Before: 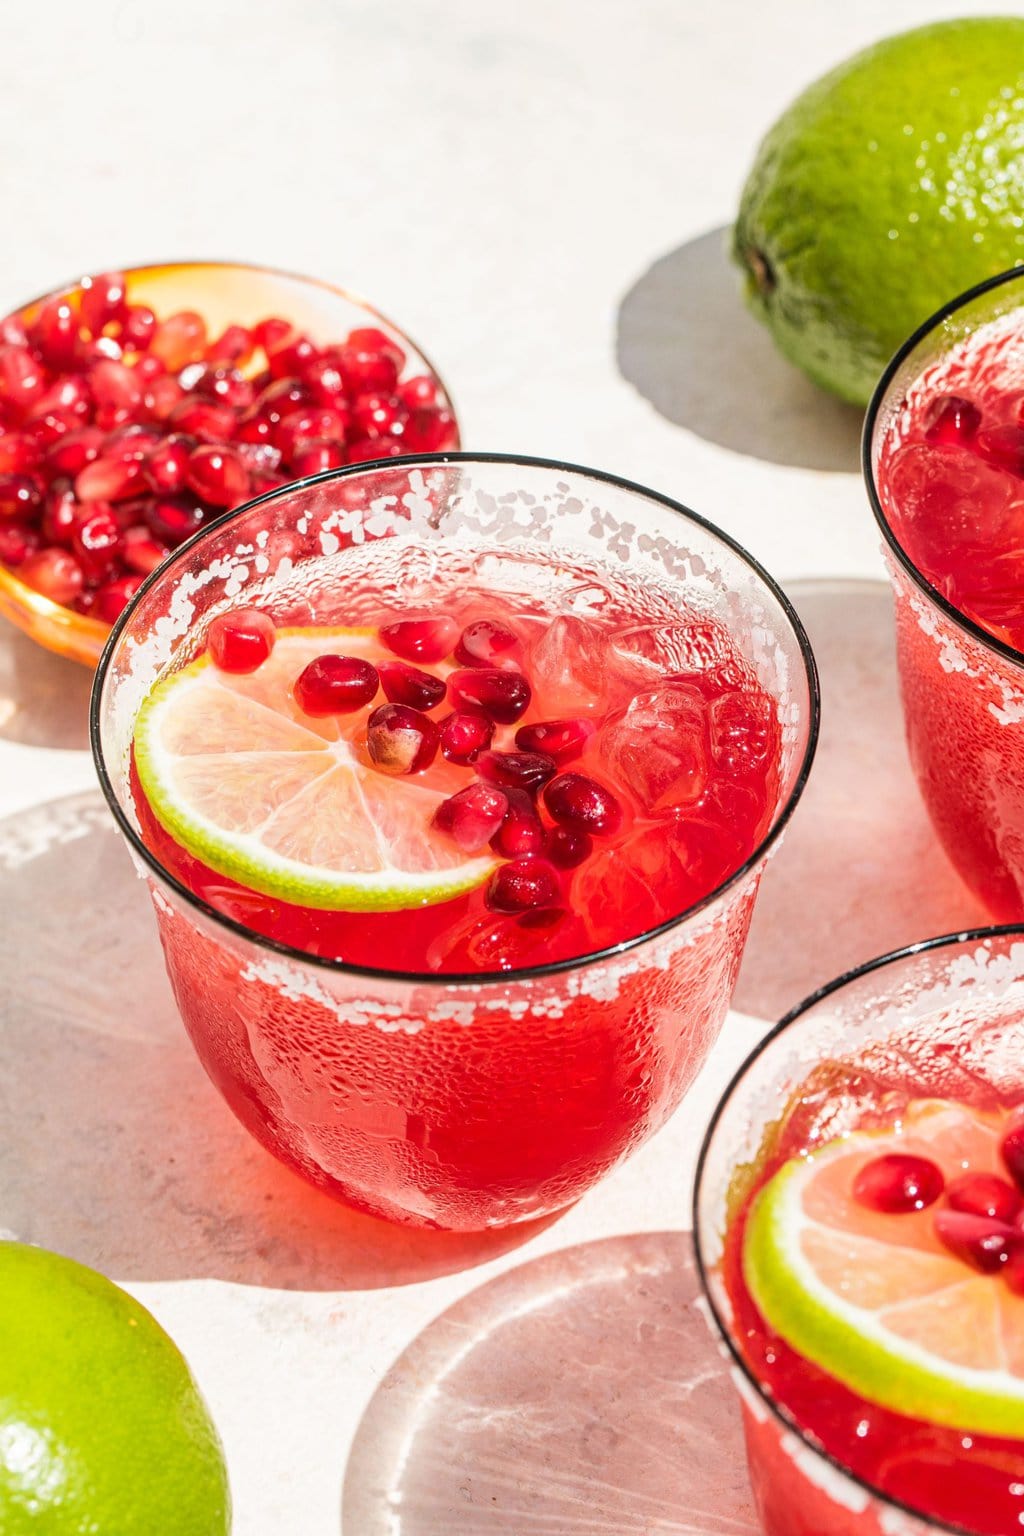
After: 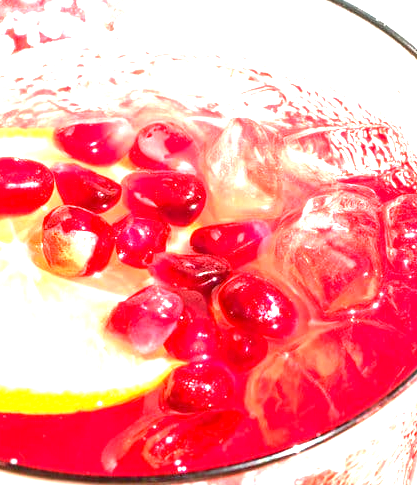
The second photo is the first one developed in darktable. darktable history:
base curve: preserve colors none
crop: left 31.779%, top 32.485%, right 27.466%, bottom 35.877%
exposure: black level correction 0.001, exposure 1.988 EV, compensate highlight preservation false
